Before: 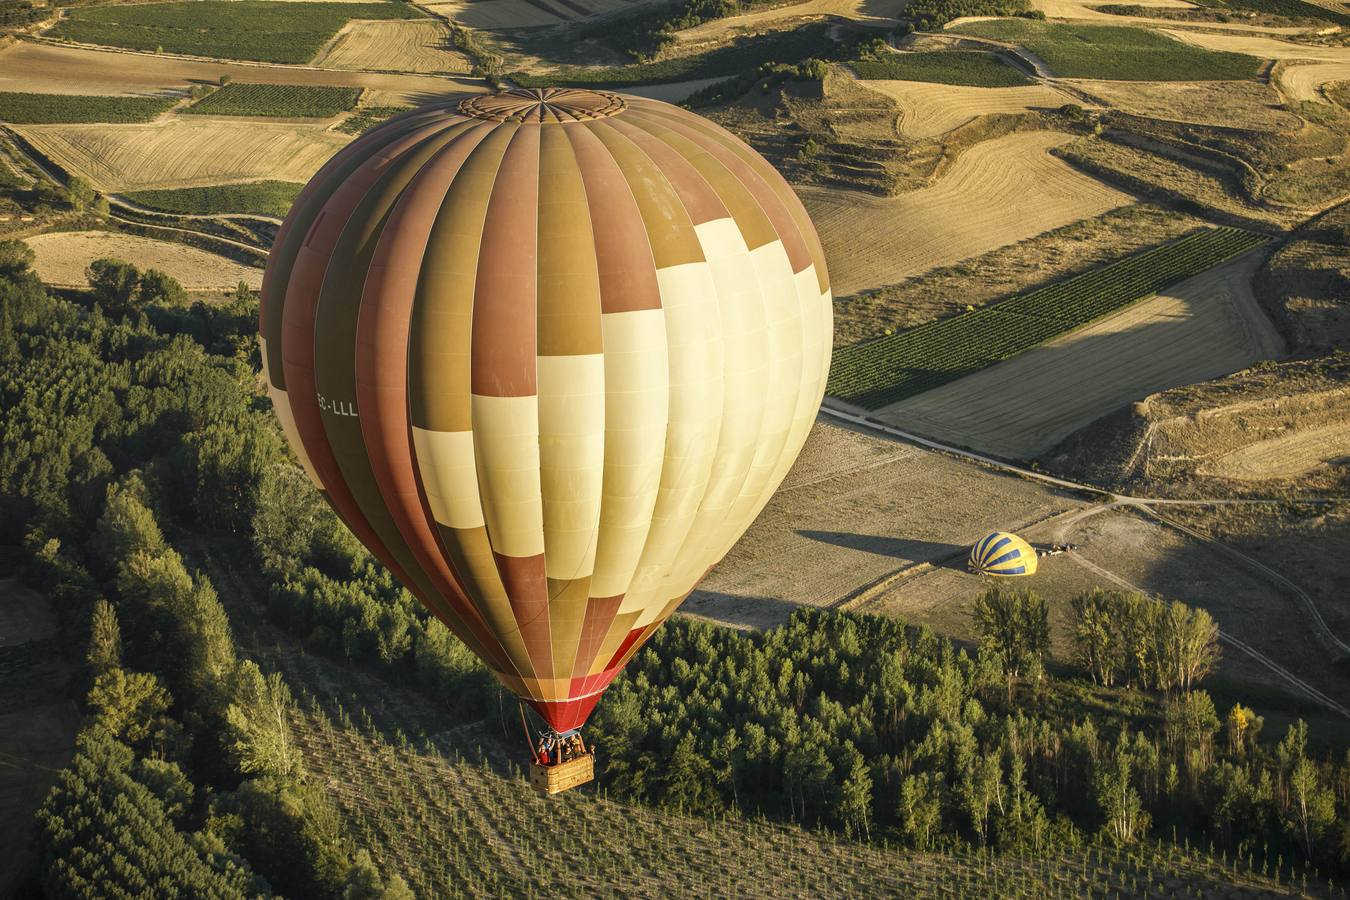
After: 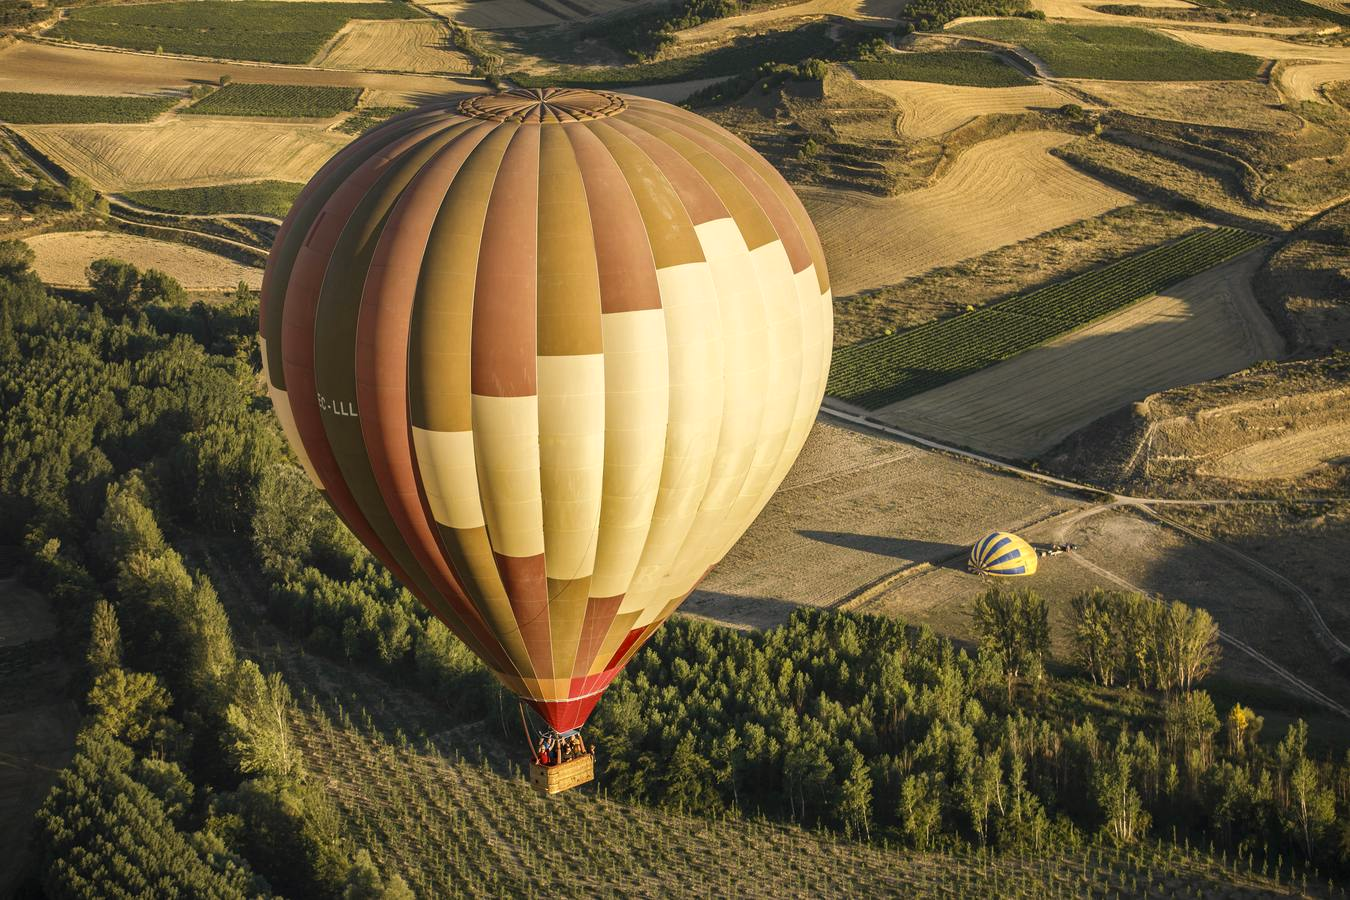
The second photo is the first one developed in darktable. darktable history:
color correction: highlights a* 3.6, highlights b* 5.12
